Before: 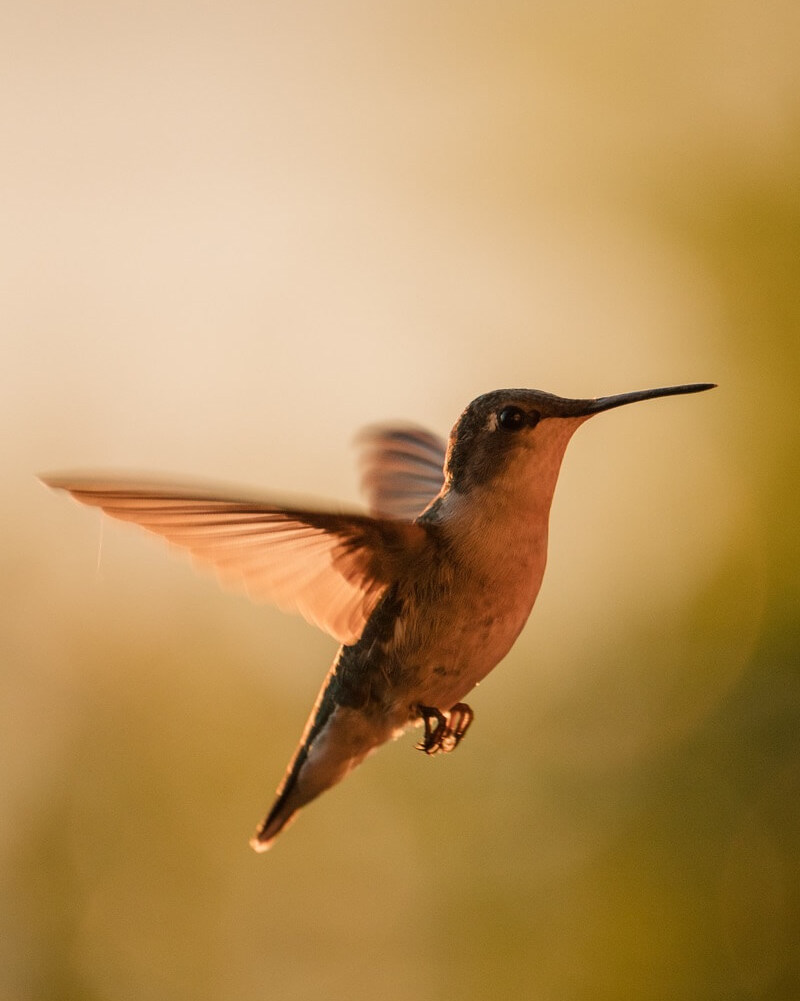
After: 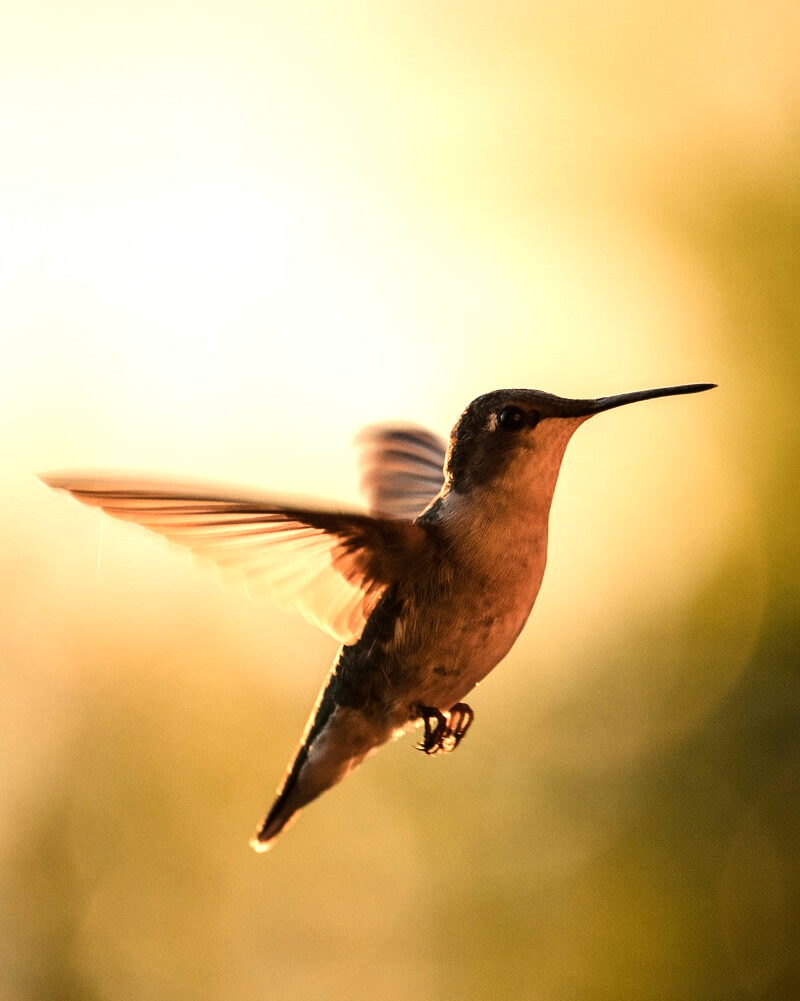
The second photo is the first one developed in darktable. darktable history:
tone equalizer: -8 EV -1.12 EV, -7 EV -0.975 EV, -6 EV -0.846 EV, -5 EV -0.61 EV, -3 EV 0.578 EV, -2 EV 0.896 EV, -1 EV 0.999 EV, +0 EV 1.06 EV, edges refinement/feathering 500, mask exposure compensation -1.57 EV, preserve details no
